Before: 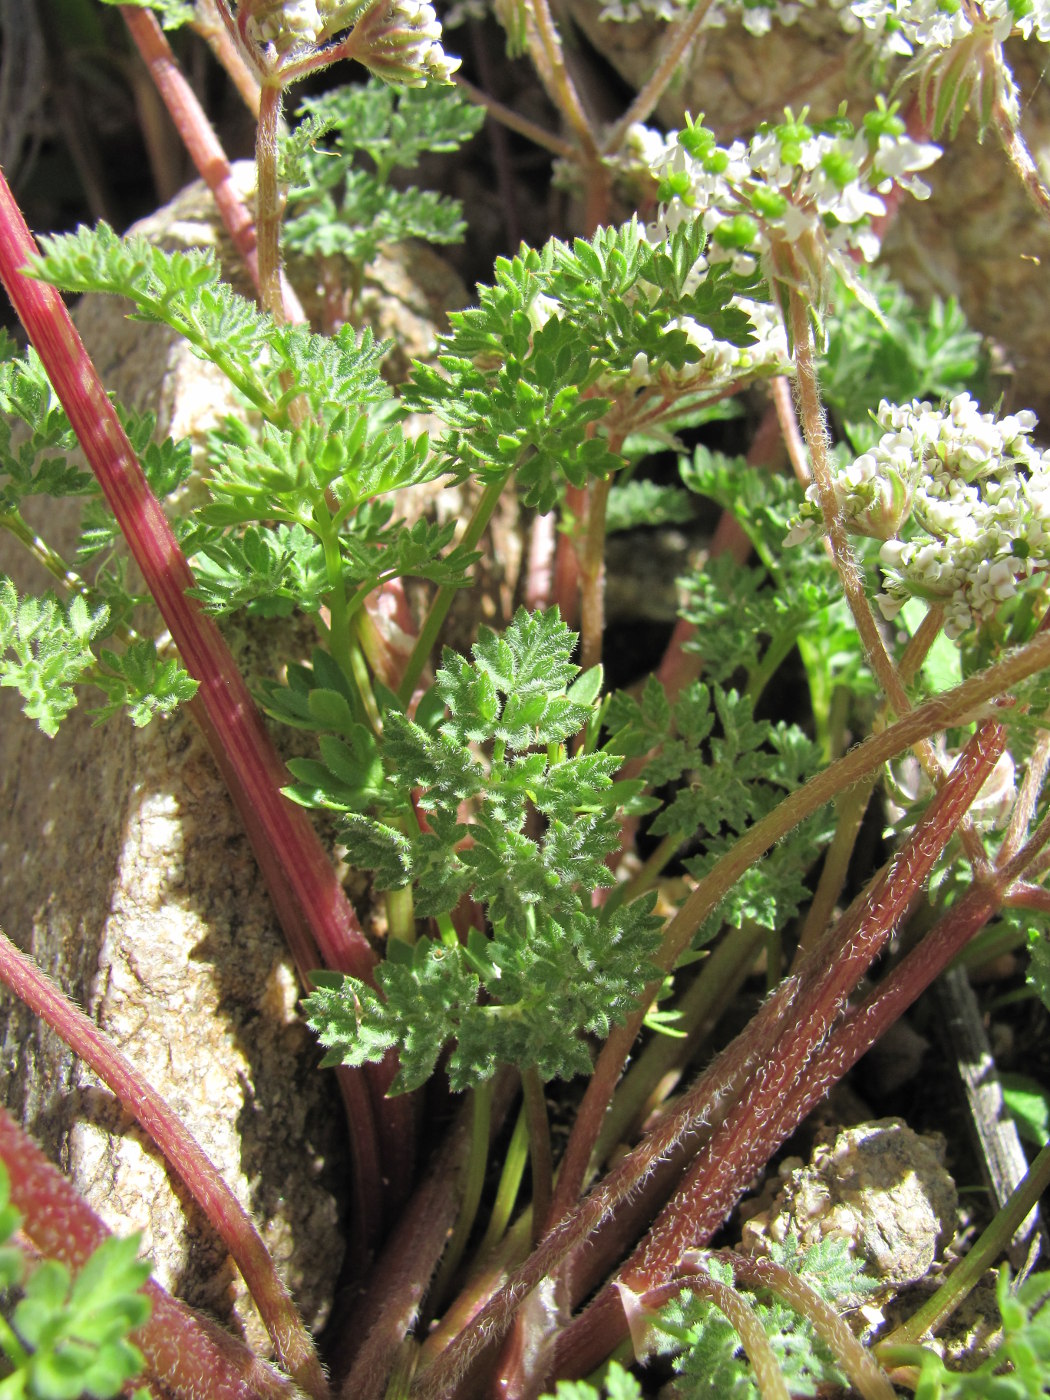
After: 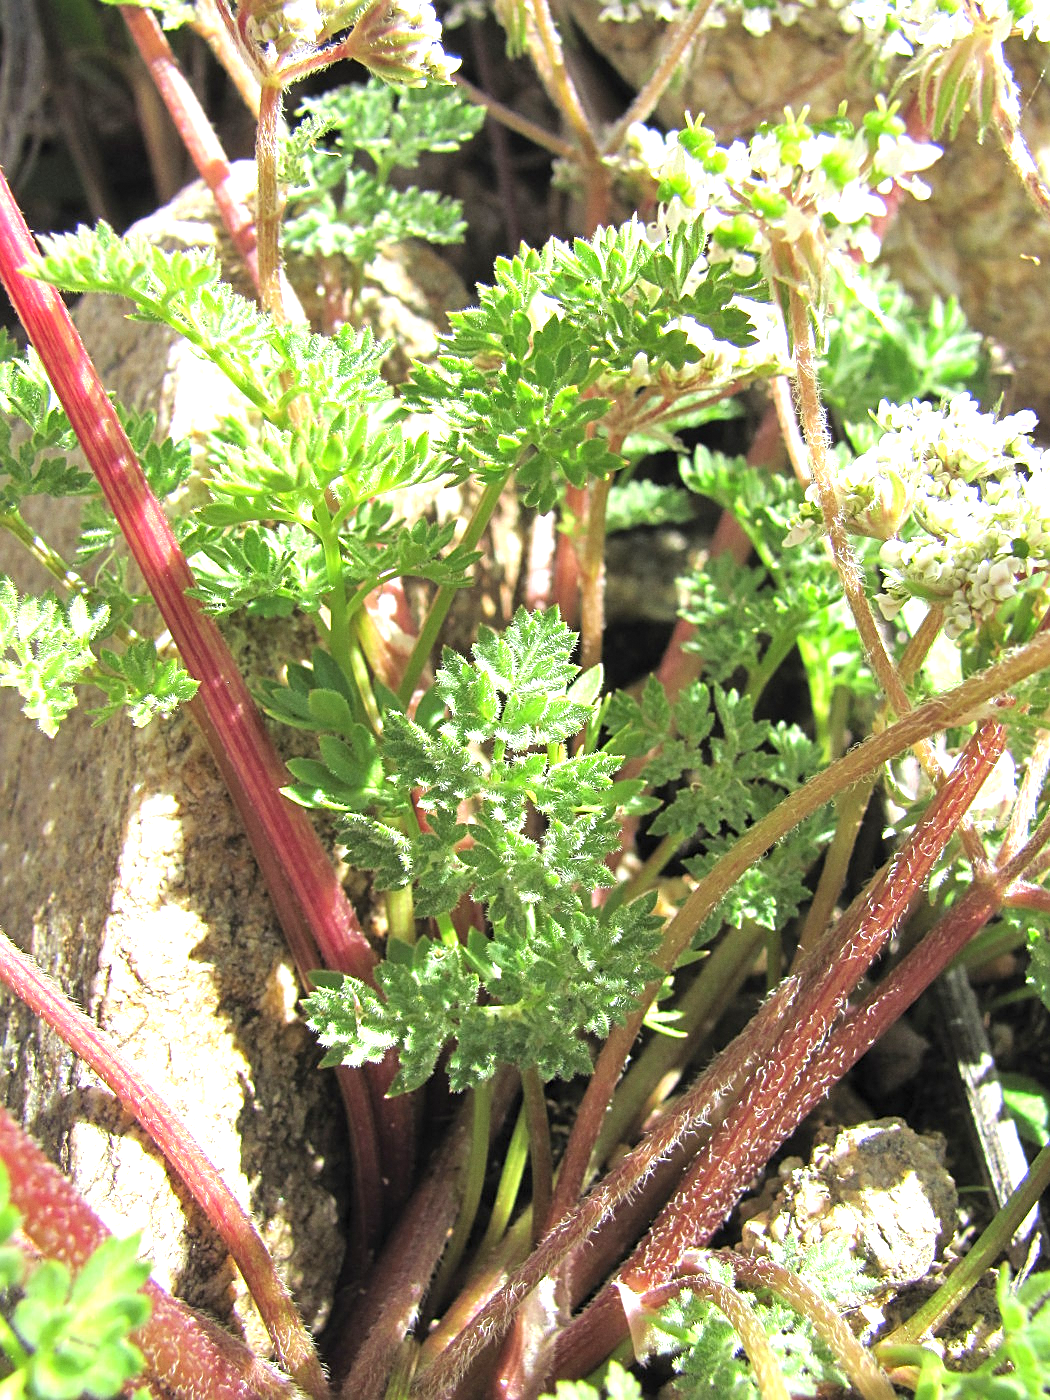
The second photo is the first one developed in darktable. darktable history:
grain: coarseness 0.09 ISO, strength 10%
exposure: black level correction 0, exposure 1 EV, compensate highlight preservation false
sharpen: on, module defaults
